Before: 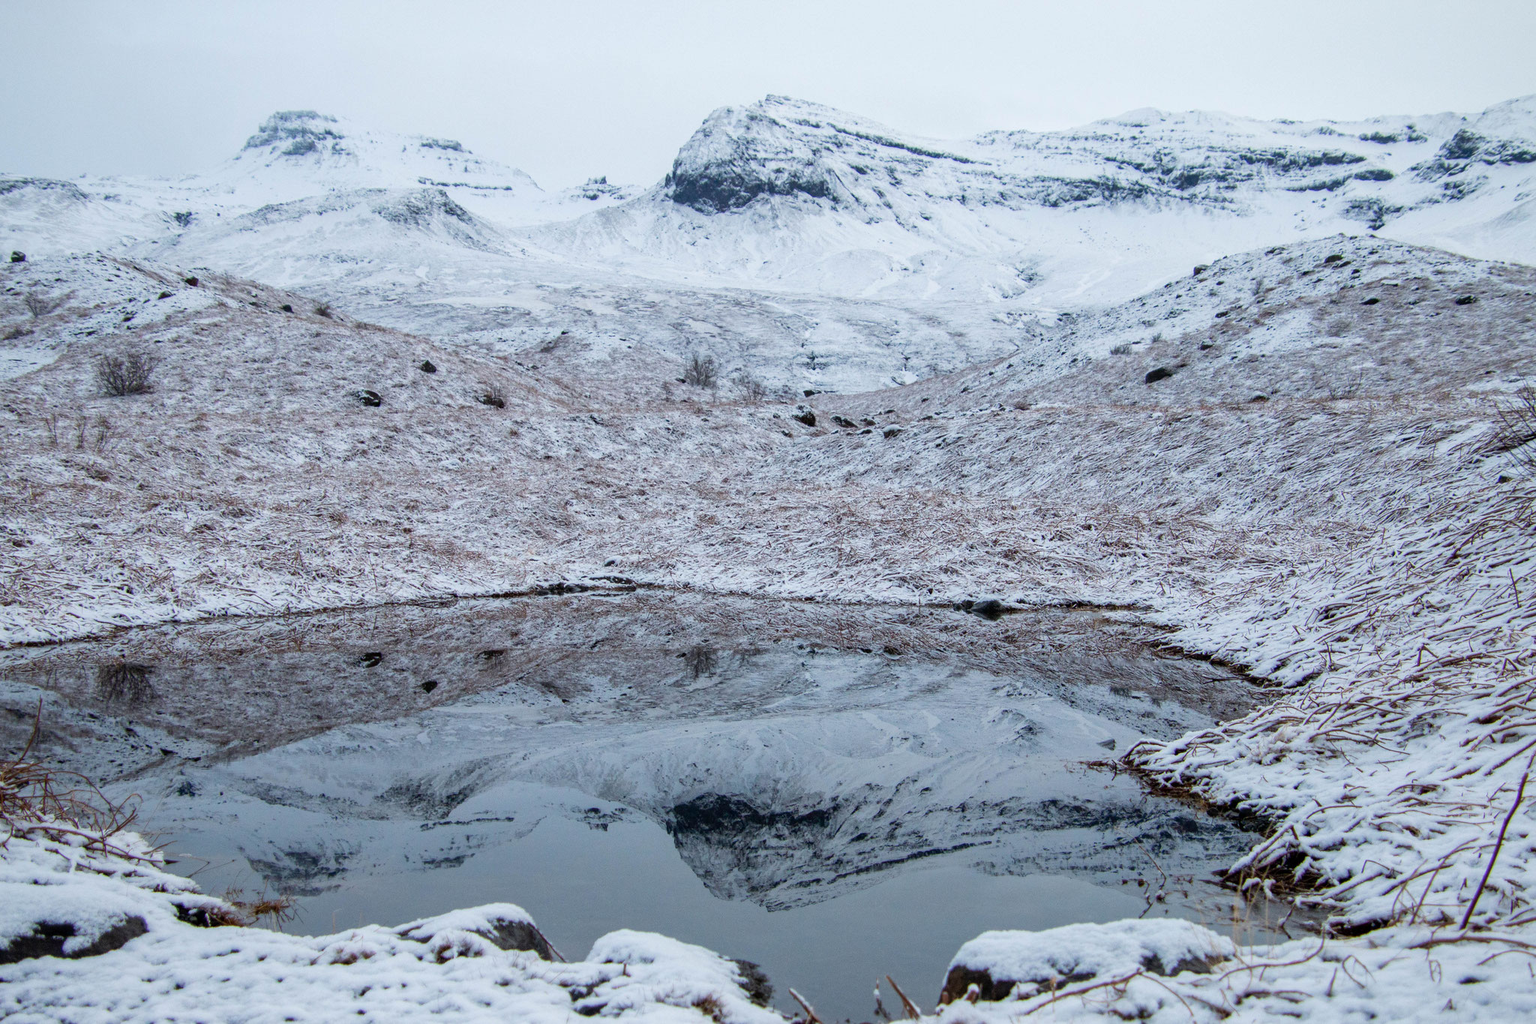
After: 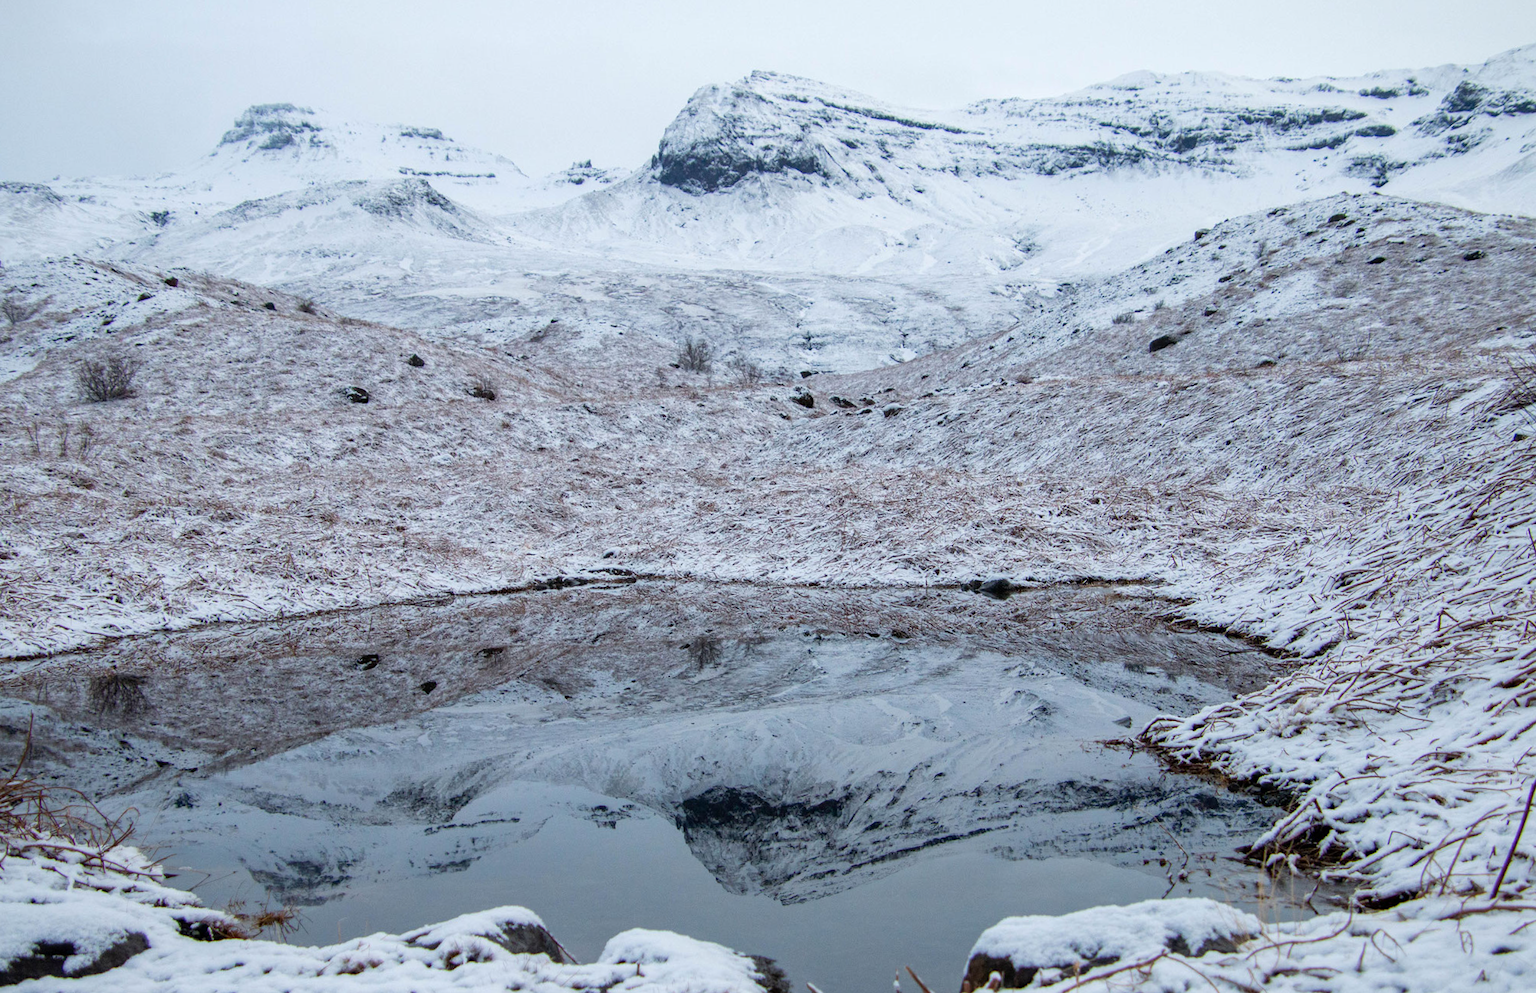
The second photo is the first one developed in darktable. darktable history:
levels: levels [0, 0.492, 0.984]
rotate and perspective: rotation -2°, crop left 0.022, crop right 0.978, crop top 0.049, crop bottom 0.951
